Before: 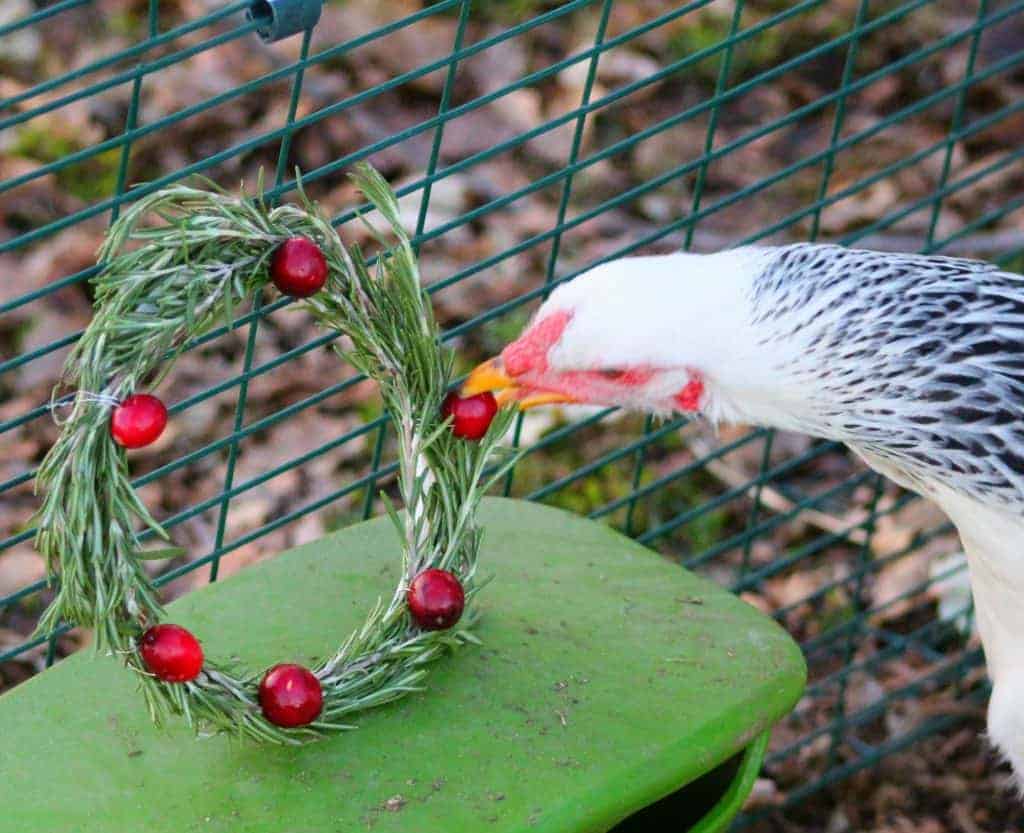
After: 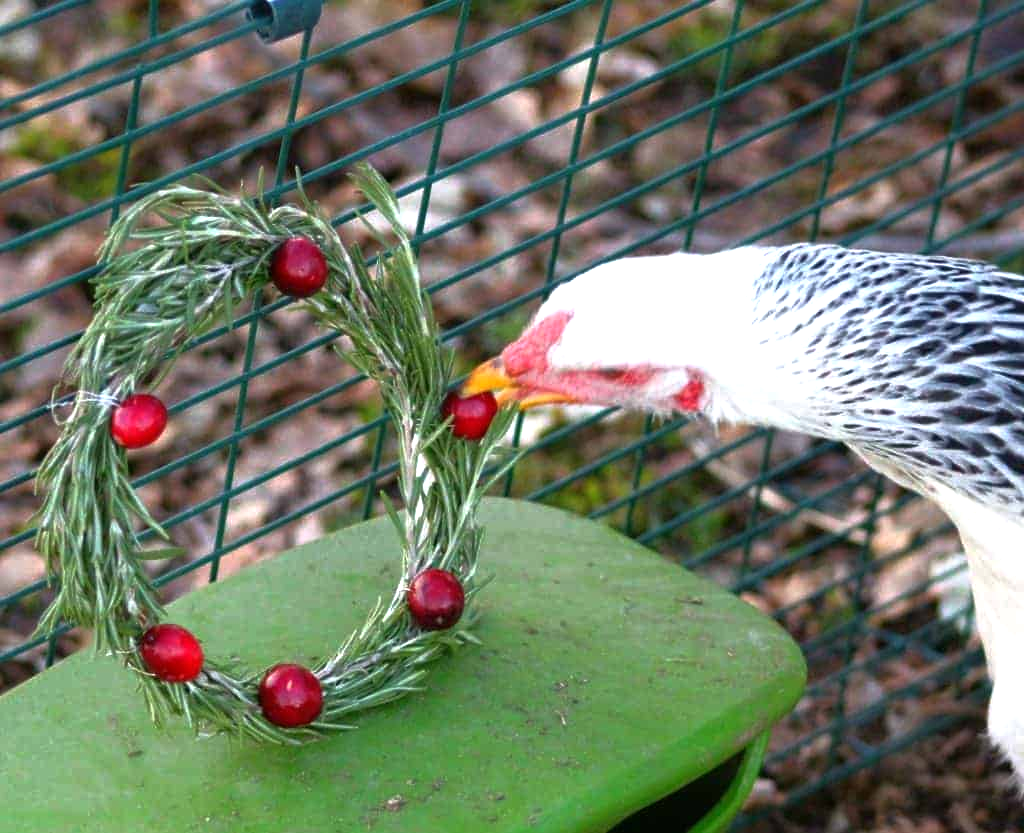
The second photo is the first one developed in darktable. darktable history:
tone equalizer: -8 EV 0.001 EV, -7 EV -0.003 EV, -6 EV 0.001 EV, -5 EV -0.051 EV, -4 EV -0.105 EV, -3 EV -0.144 EV, -2 EV 0.251 EV, -1 EV 0.704 EV, +0 EV 0.502 EV, edges refinement/feathering 500, mask exposure compensation -1.57 EV, preserve details no
